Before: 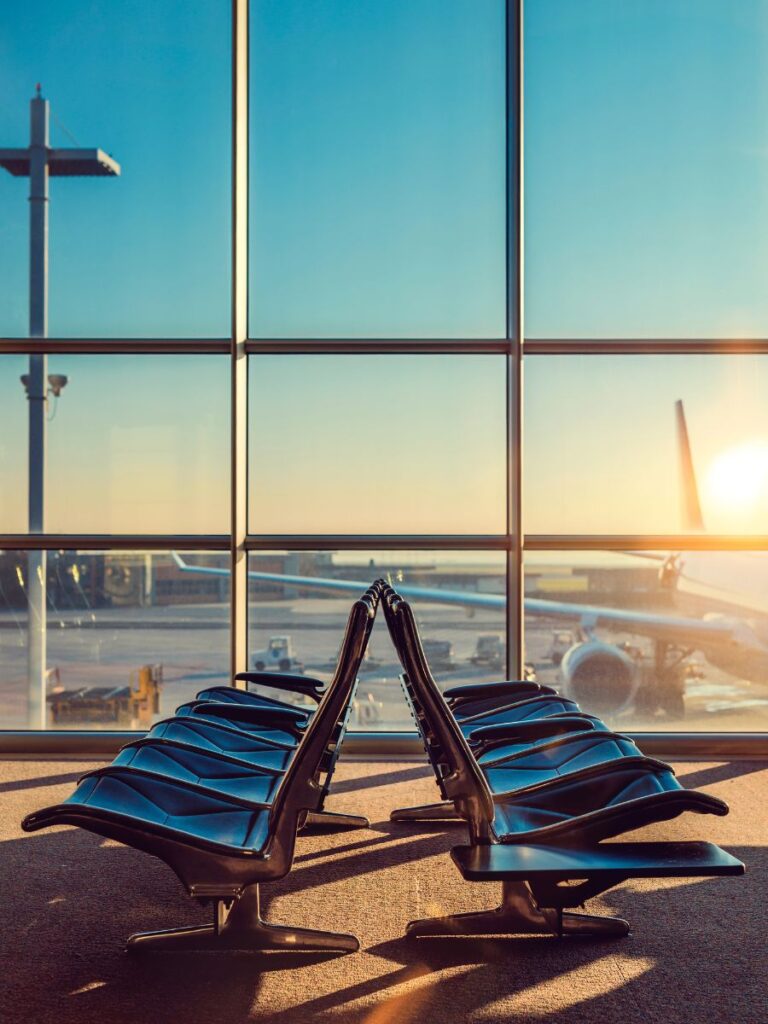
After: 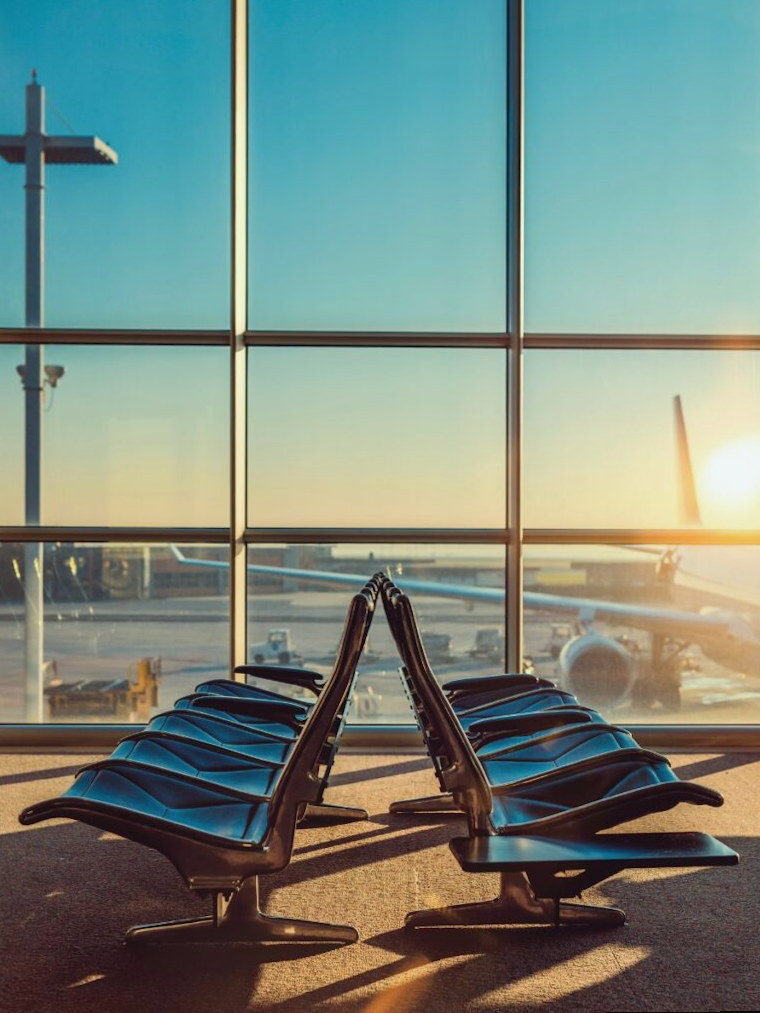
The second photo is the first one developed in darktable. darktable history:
tone equalizer: on, module defaults
white balance: red 0.98, blue 1.034
rotate and perspective: rotation 0.174°, lens shift (vertical) 0.013, lens shift (horizontal) 0.019, shear 0.001, automatic cropping original format, crop left 0.007, crop right 0.991, crop top 0.016, crop bottom 0.997
color balance: mode lift, gamma, gain (sRGB), lift [1.04, 1, 1, 0.97], gamma [1.01, 1, 1, 0.97], gain [0.96, 1, 1, 0.97]
